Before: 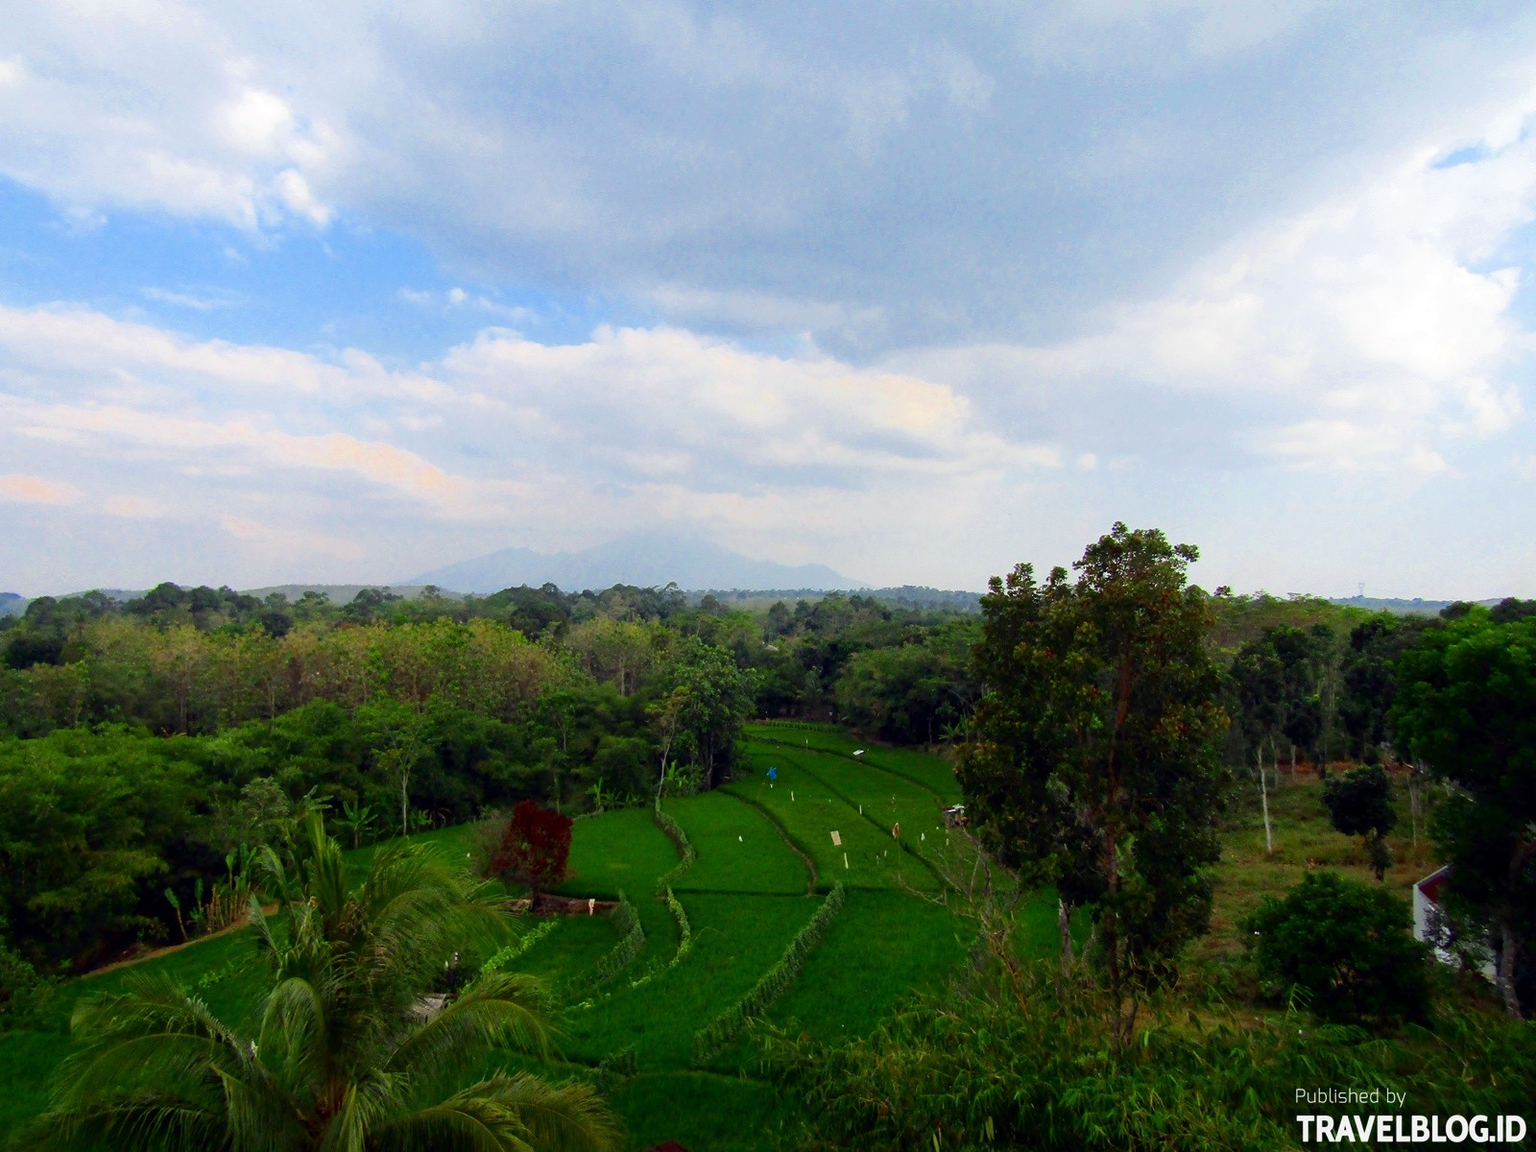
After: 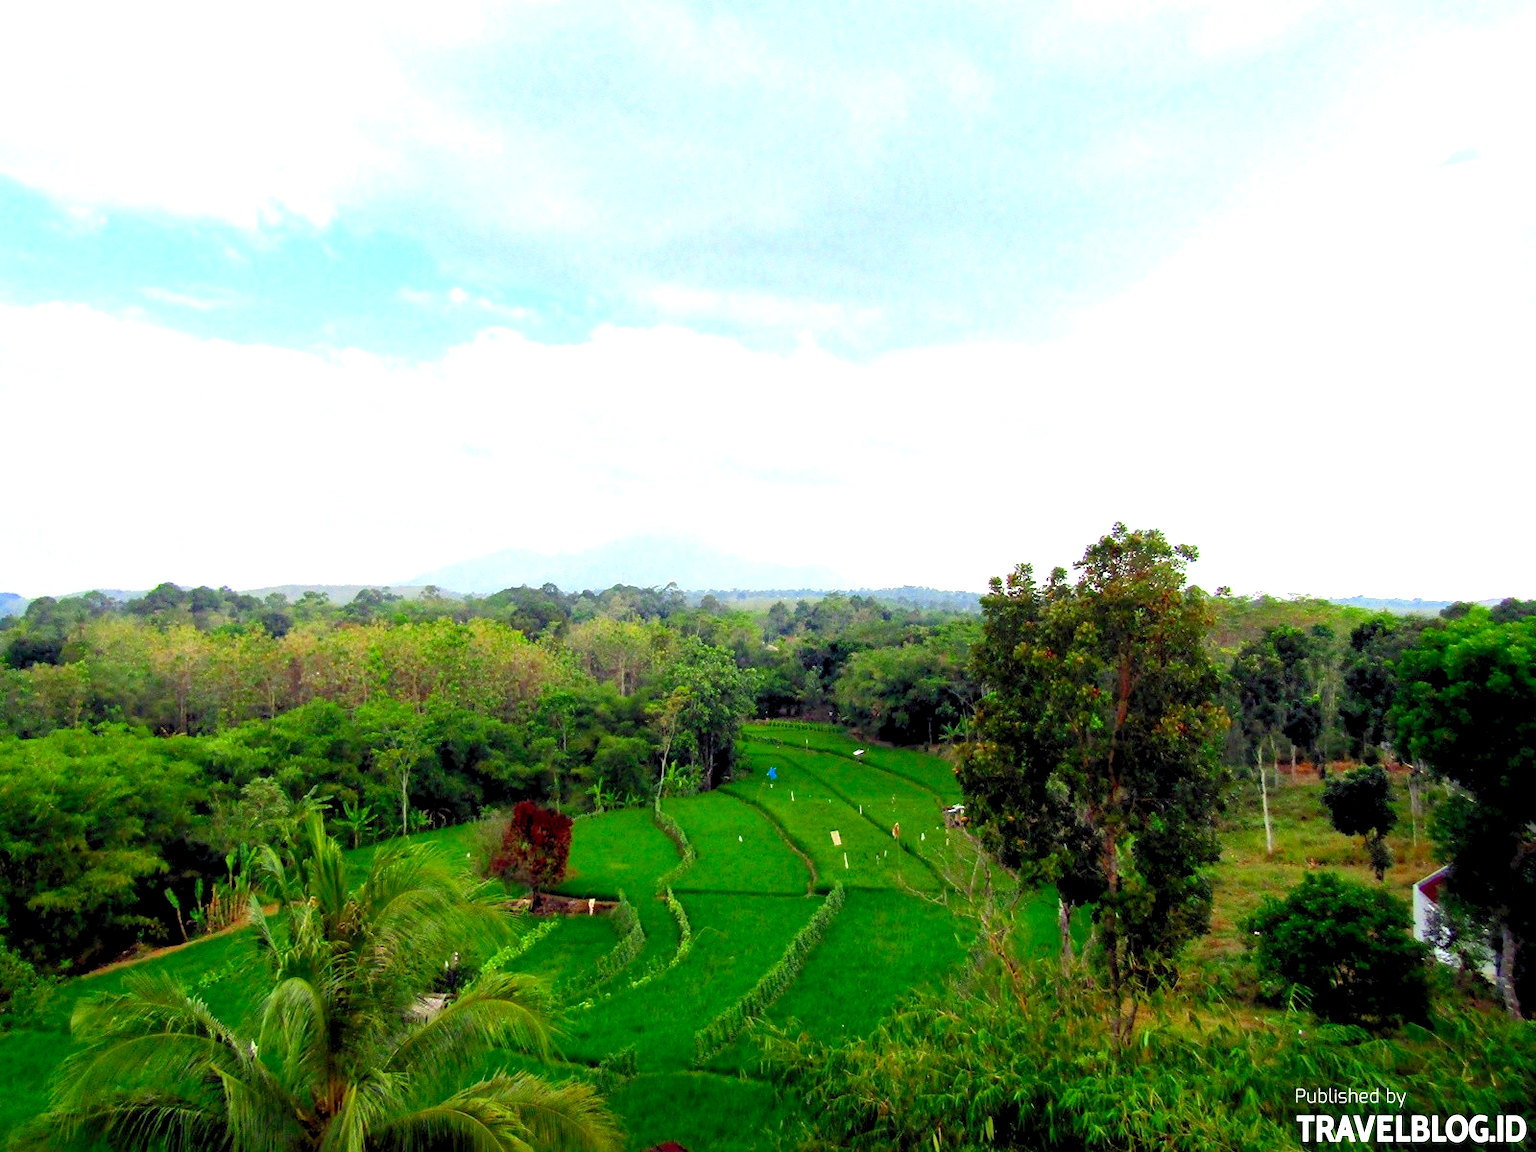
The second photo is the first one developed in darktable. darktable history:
levels: levels [0.036, 0.364, 0.827]
exposure: exposure 0.336 EV, compensate highlight preservation false
